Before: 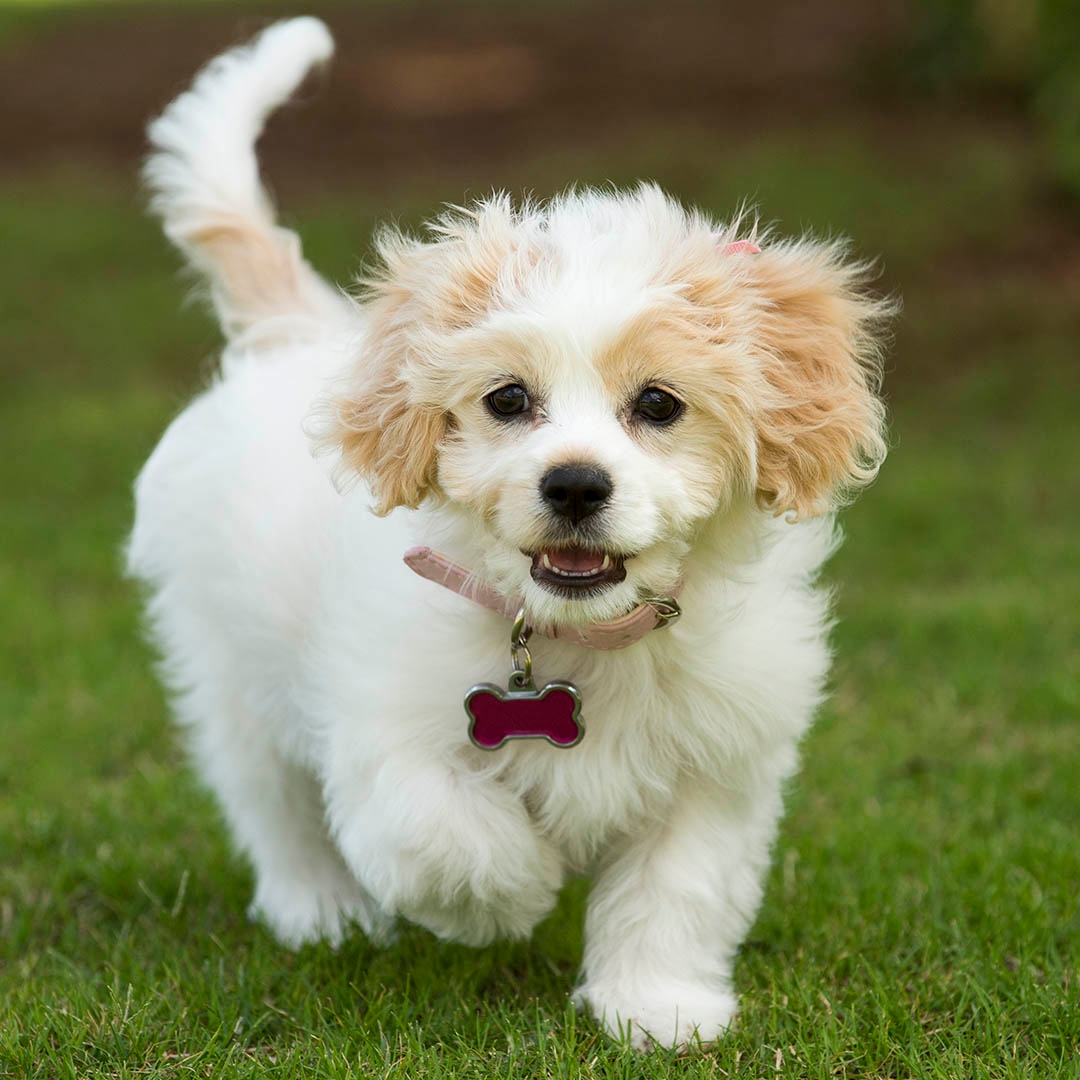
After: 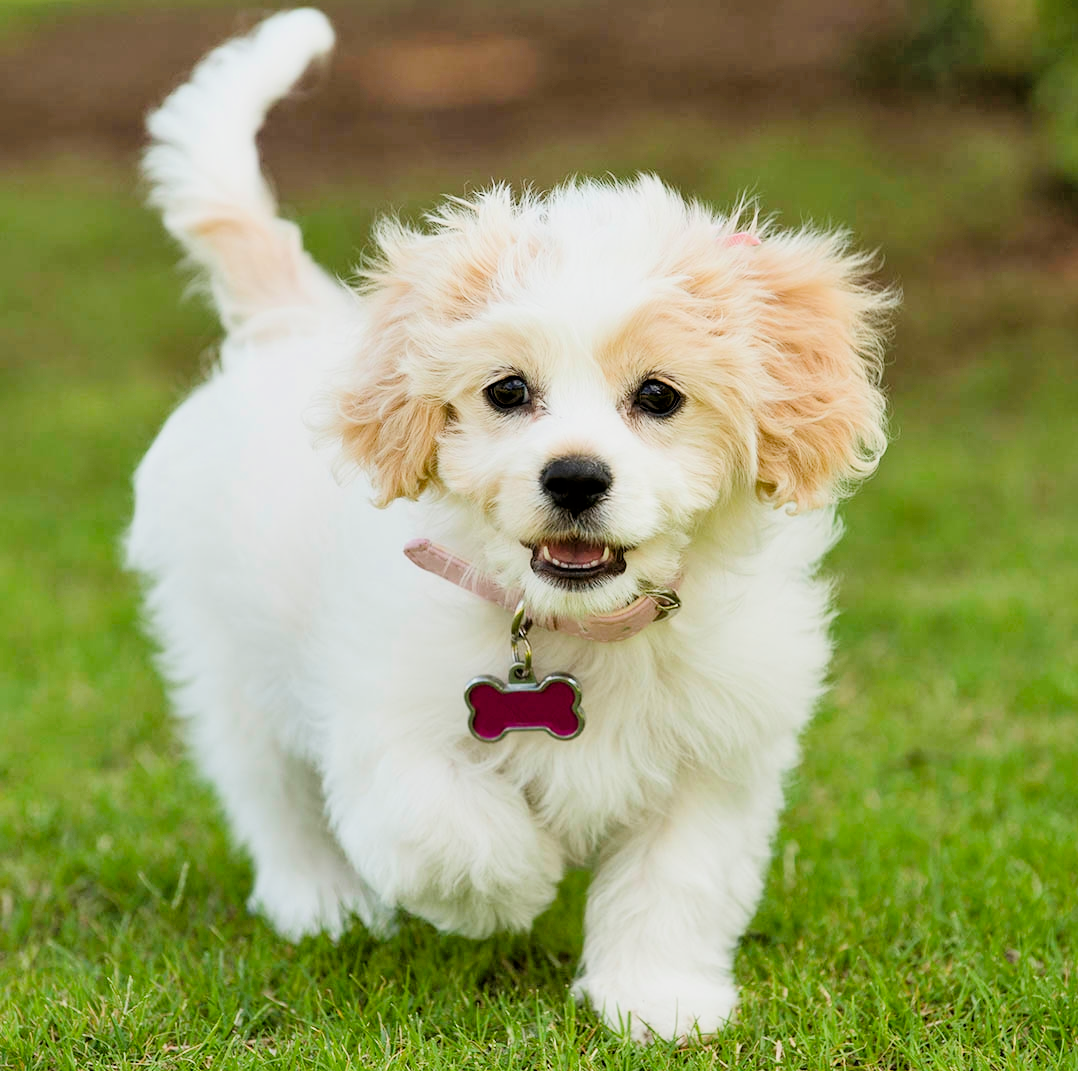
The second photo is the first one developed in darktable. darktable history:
exposure: exposure 1.149 EV, compensate highlight preservation false
crop: top 0.808%, right 0.118%
shadows and highlights: shadows 48.78, highlights -42.27, soften with gaussian
color balance rgb: perceptual saturation grading › global saturation 1.139%, perceptual saturation grading › highlights -1.029%, perceptual saturation grading › mid-tones 4.015%, perceptual saturation grading › shadows 7.714%, global vibrance 9.679%
filmic rgb: black relative exposure -4.69 EV, white relative exposure 4.77 EV, hardness 2.36, latitude 35.21%, contrast 1.045, highlights saturation mix 0.862%, shadows ↔ highlights balance 1.28%
